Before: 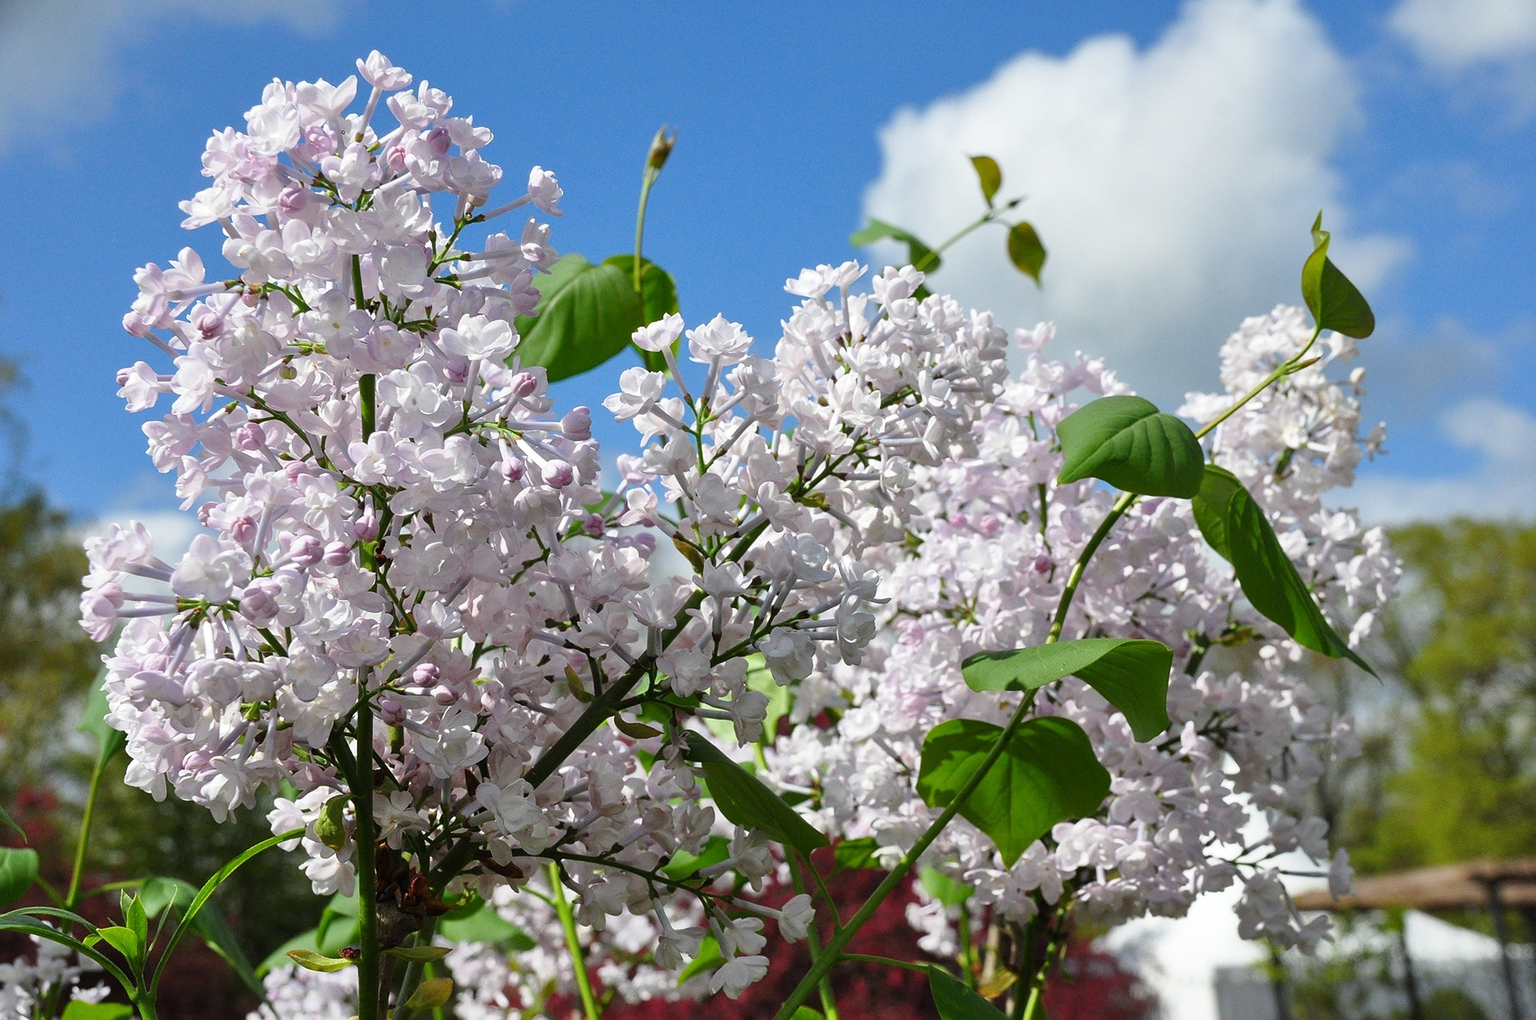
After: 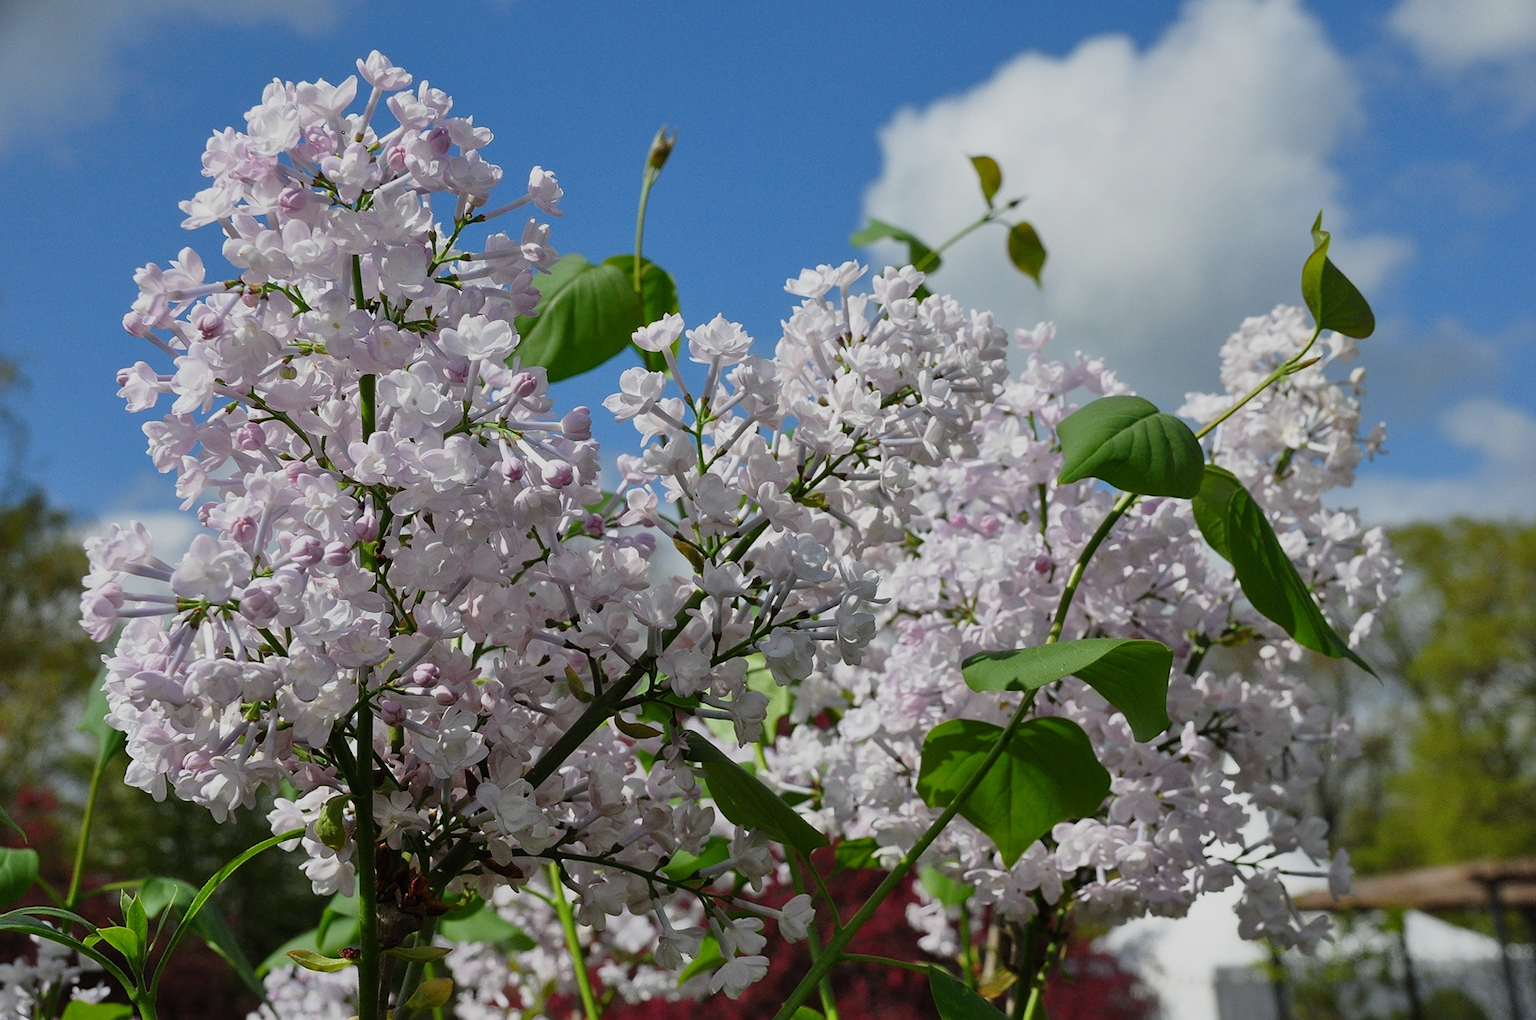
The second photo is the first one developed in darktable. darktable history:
exposure: exposure -0.541 EV, compensate highlight preservation false
